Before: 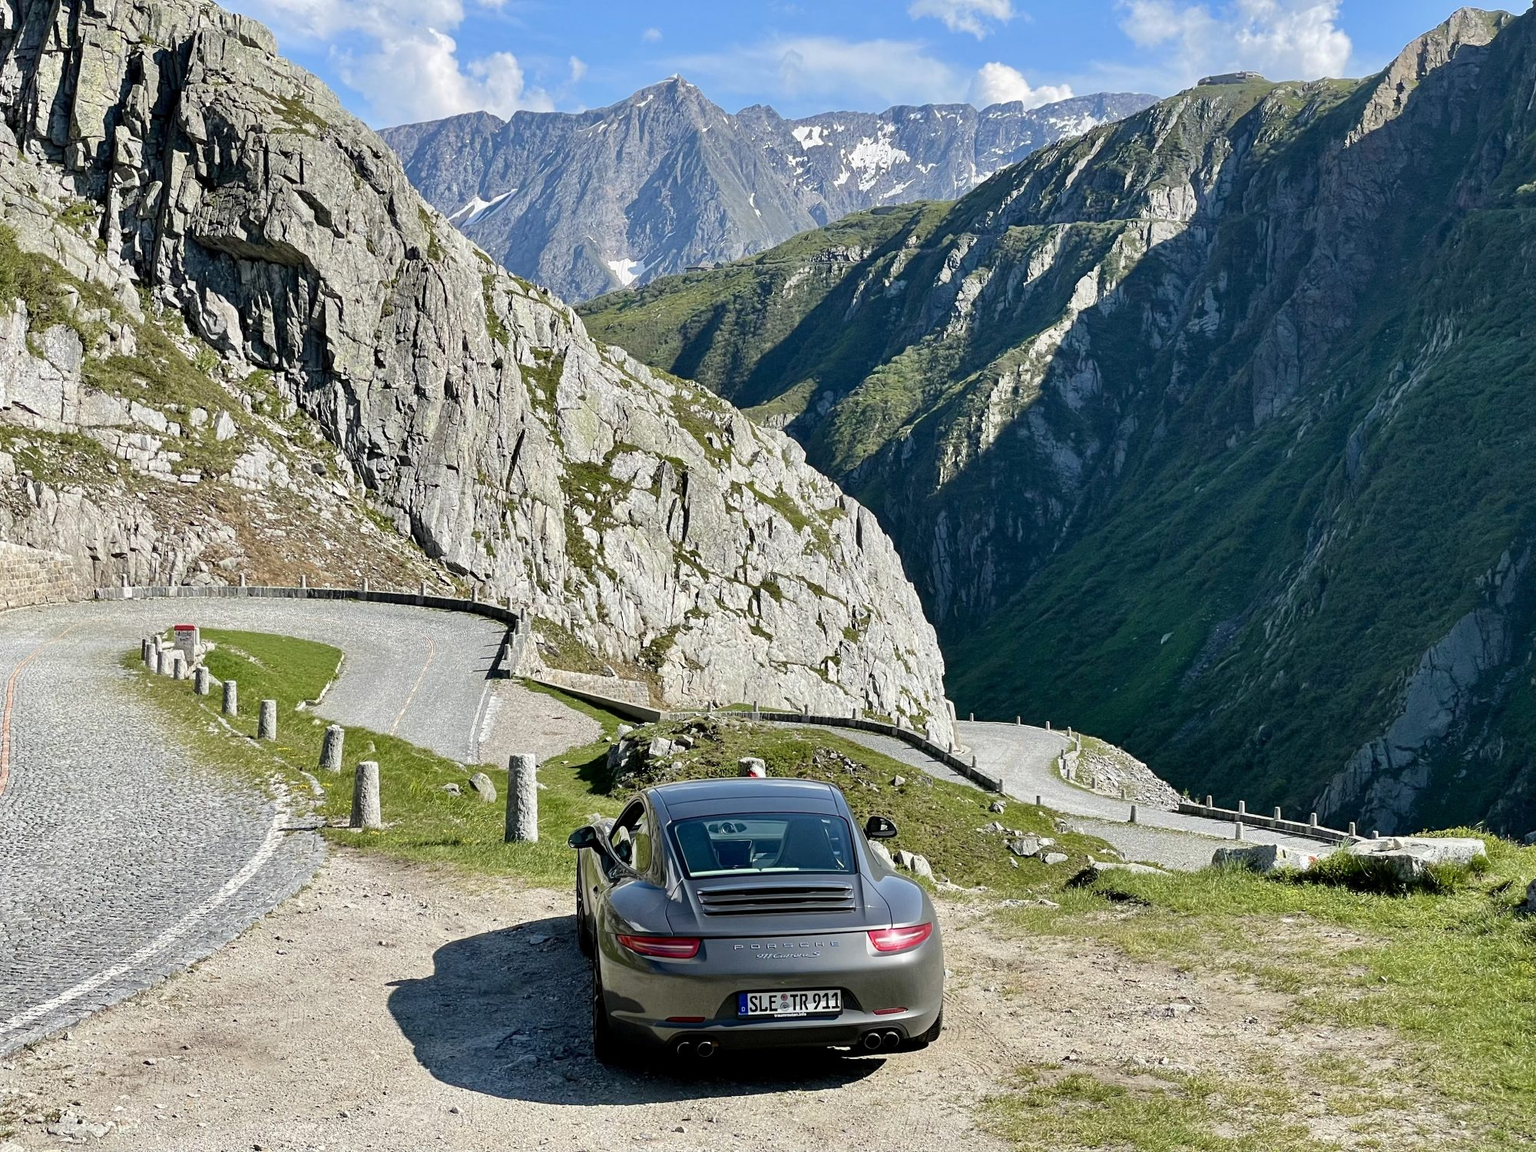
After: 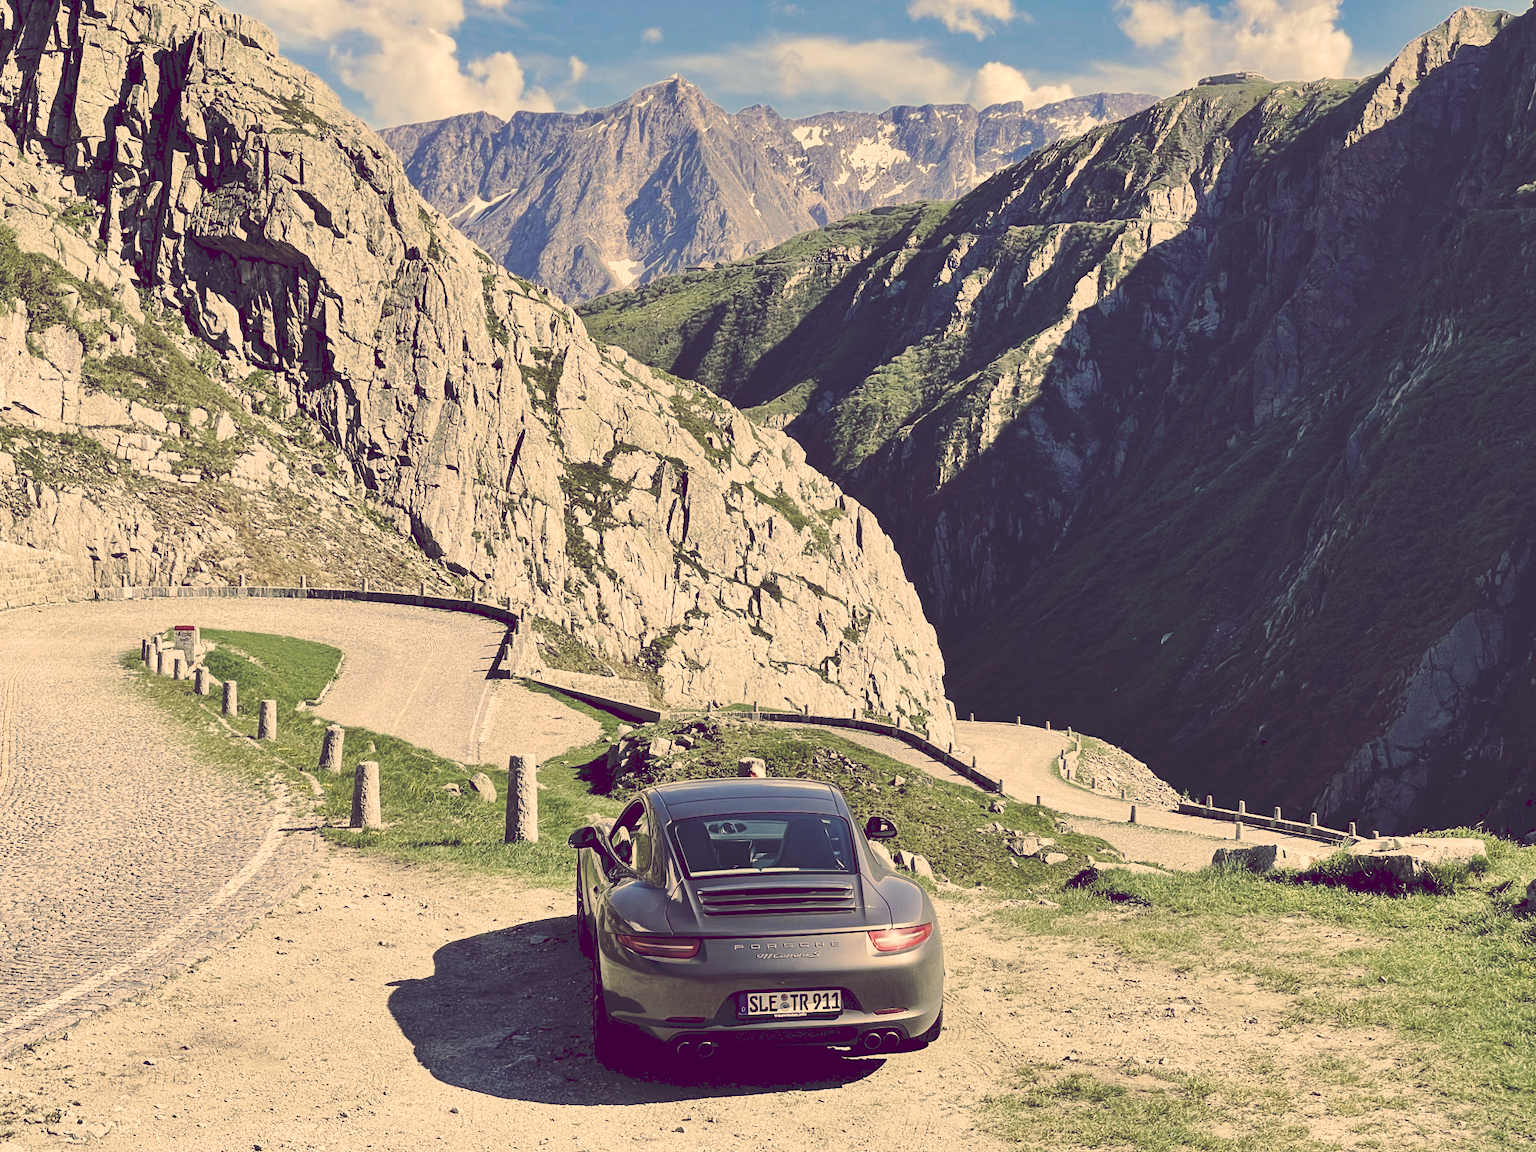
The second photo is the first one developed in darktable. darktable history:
tone curve: curves: ch0 [(0, 0) (0.003, 0.174) (0.011, 0.178) (0.025, 0.182) (0.044, 0.185) (0.069, 0.191) (0.1, 0.194) (0.136, 0.199) (0.177, 0.219) (0.224, 0.246) (0.277, 0.284) (0.335, 0.35) (0.399, 0.43) (0.468, 0.539) (0.543, 0.637) (0.623, 0.711) (0.709, 0.799) (0.801, 0.865) (0.898, 0.914) (1, 1)], preserve colors none
color look up table: target L [95.46, 82.47, 93.48, 87.42, 72.01, 67.72, 65.68, 63.27, 56.79, 42.29, 43.66, 46.31, 23.6, 22.88, 5.841, 201.39, 86.36, 83.58, 76.96, 65.71, 61.19, 60.3, 55.51, 50.52, 50.58, 25.63, 7.903, 97.16, 84.44, 82.94, 85.67, 79.69, 70.63, 63.38, 74.48, 53.13, 34.4, 32.36, 31.79, 39.01, 23.79, 16.83, 71.44, 56.14, 47.02, 44.38, 46.93, 46.35, 33.4], target a [1.331, -2.816, 7.56, -9.616, -32.09, -10.77, -13.91, -5.25, -35.8, -14.17, -13.68, -3.223, 2.877, -0.074, 37.49, 0, 13.48, 18.08, 29.08, 35.87, 23.64, 2.307, 50.16, 21.64, 45.69, 35.38, 43.15, 9.353, 19.52, 25.65, 30.44, 30.48, 14.3, 48.8, 39.35, 30.75, 23.65, 4.726, 18.58, 50.94, 35.03, 48.28, -10.64, -32.56, -4.02, -4.113, -15.04, -0.525, -8.884], target b [58.25, 24.41, 48.21, 43.56, 16.75, 26.16, 34.94, 15.24, 25.47, 16.05, 9.023, 21.92, -0.148, -6.741, -24.62, -0.001, 54.14, 39.63, 27.29, 37.55, 28.1, 47.34, 44.46, 34.6, 20.1, 7.421, -20.88, 37.27, 33.02, 23.79, 26.24, 16.06, 19, 15.75, 8.5, 2.509, -32.04, -0.359, -15.92, -26.77, -7.551, -28.61, 4.289, -13.16, -23.71, -39.3, -7.412, 2.678, -11.63], num patches 49
